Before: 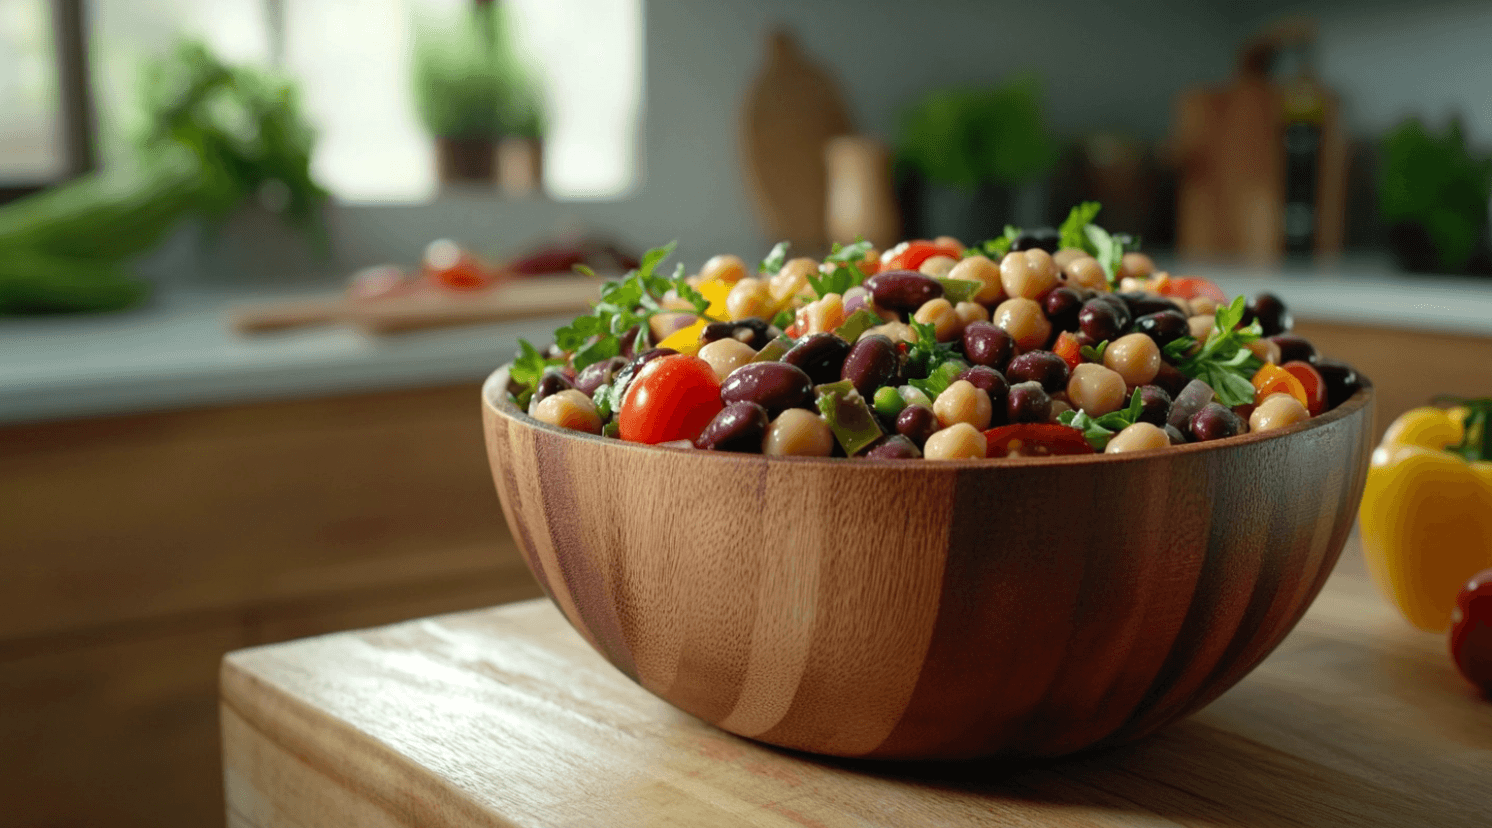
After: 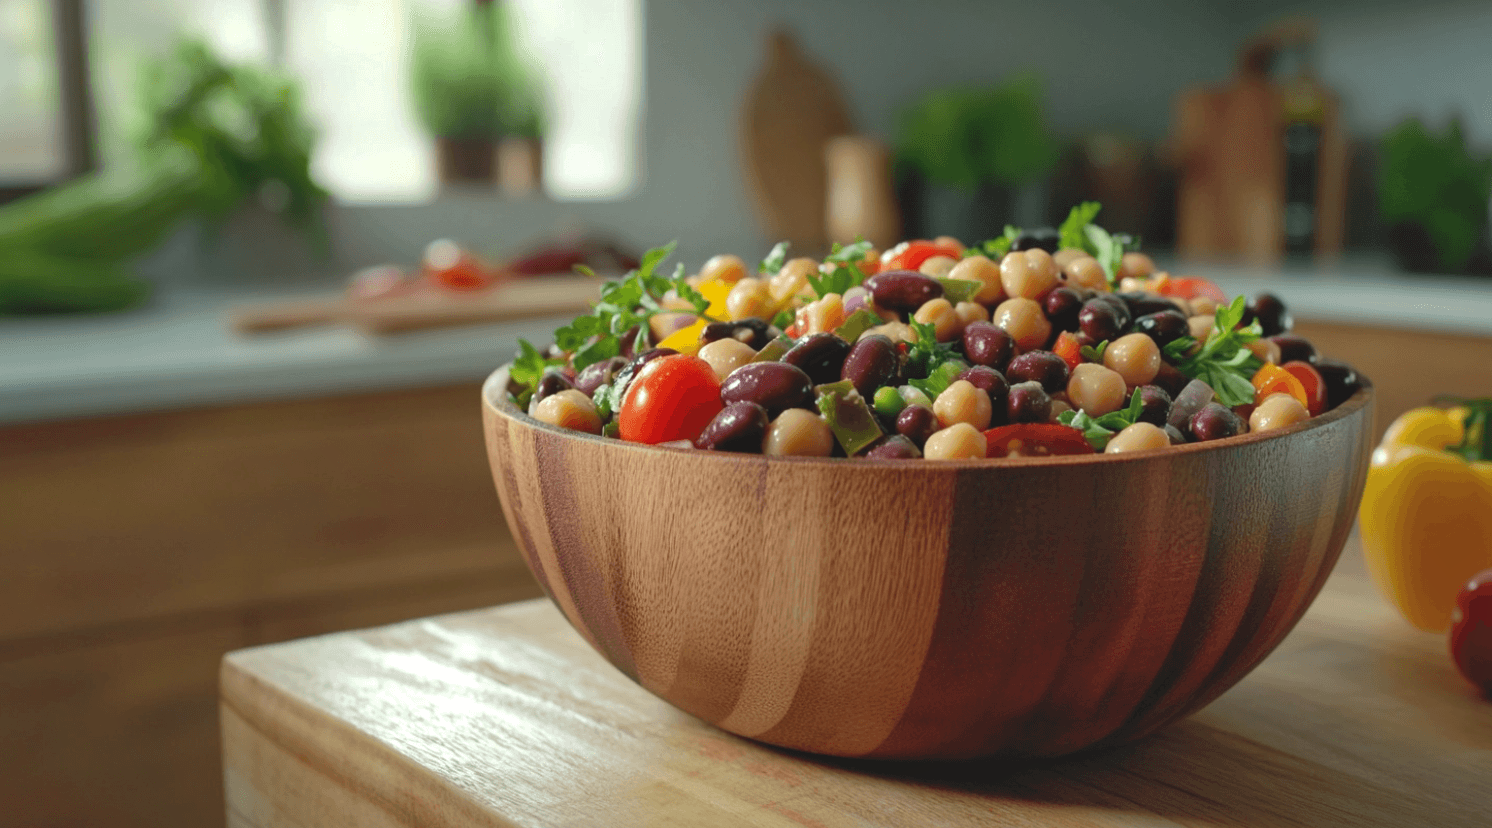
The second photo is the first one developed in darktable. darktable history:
shadows and highlights: on, module defaults
exposure: black level correction -0.005, exposure 0.054 EV
